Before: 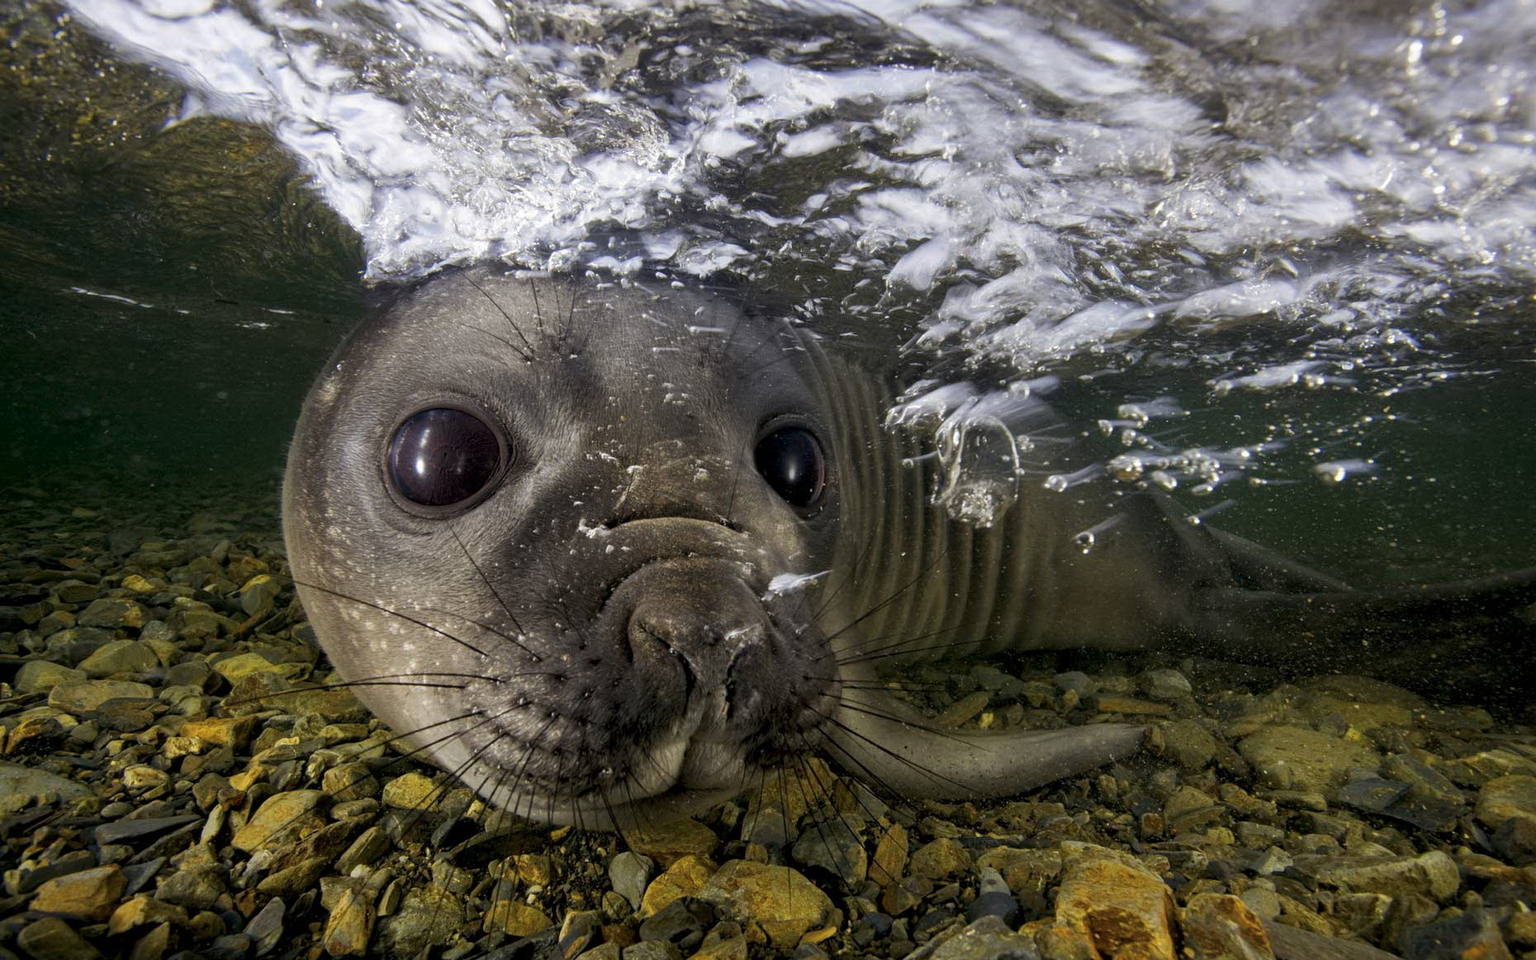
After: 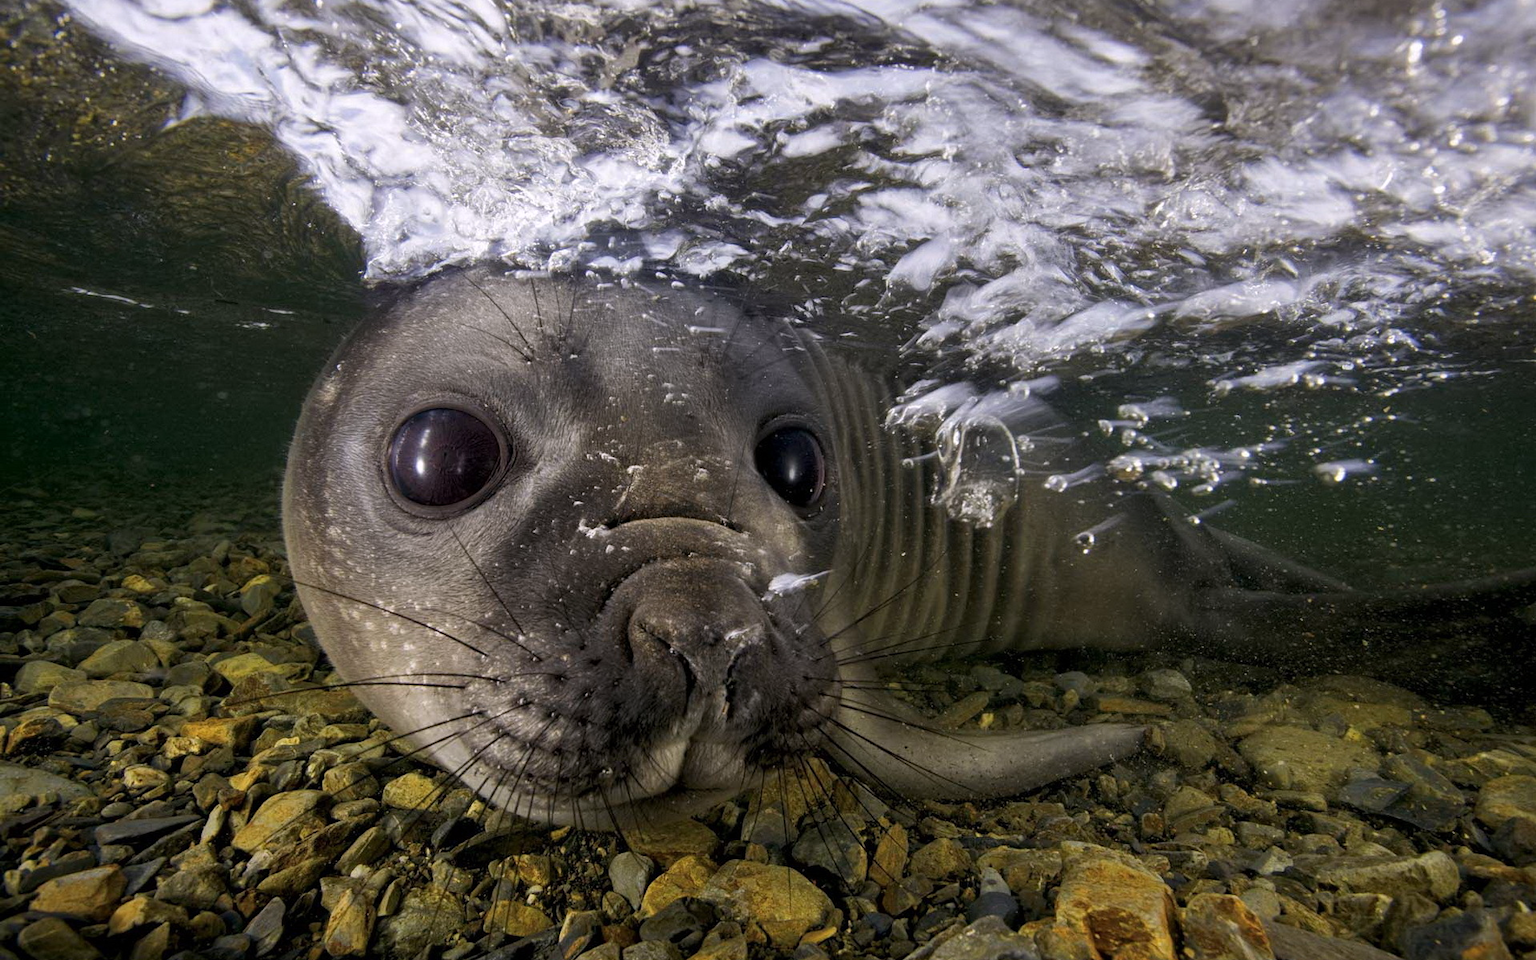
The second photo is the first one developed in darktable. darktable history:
color calibration: illuminant custom, x 0.347, y 0.366, temperature 4944.15 K, saturation algorithm version 1 (2020)
